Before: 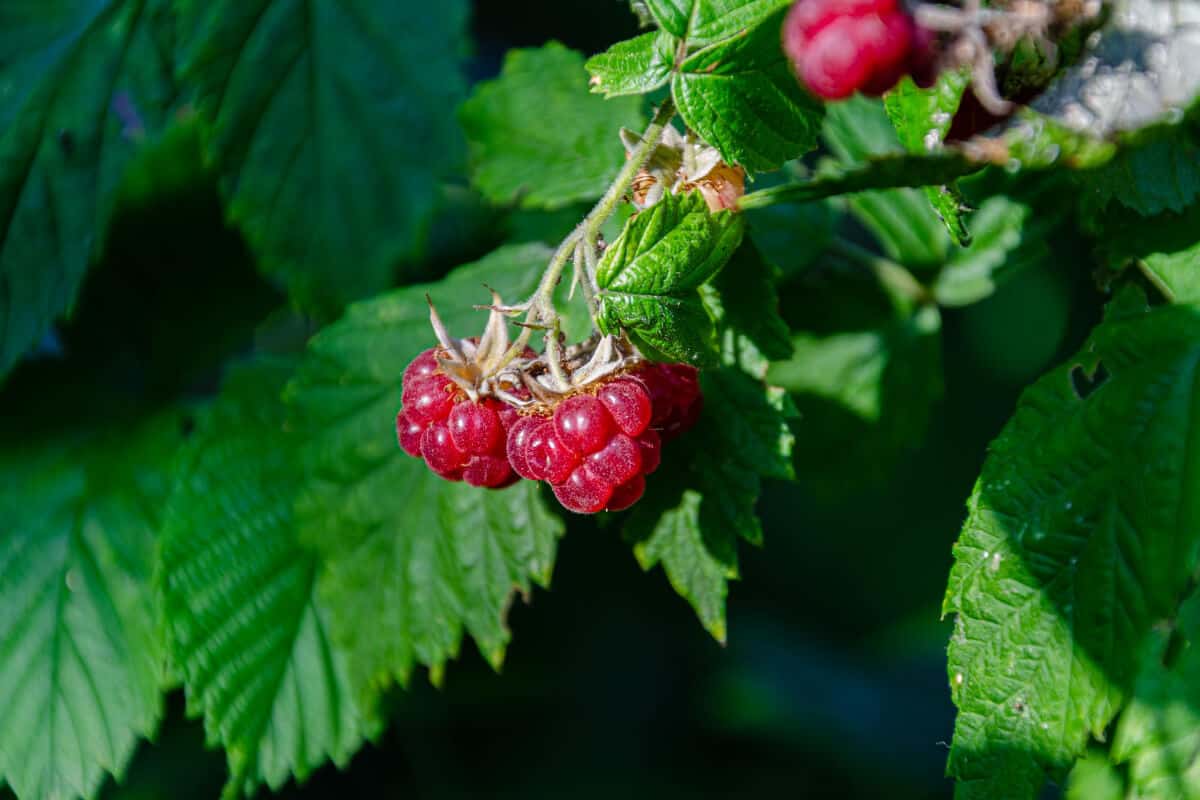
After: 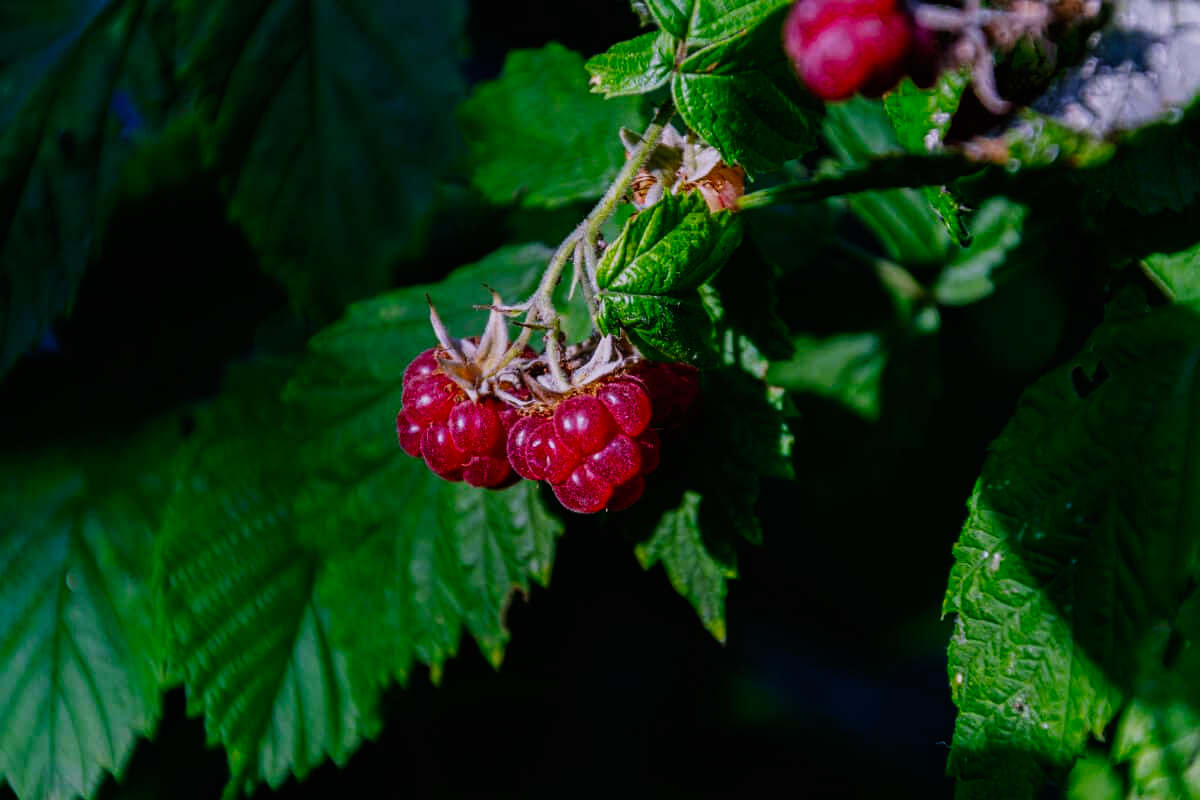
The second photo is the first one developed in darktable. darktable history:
exposure: exposure -2.002 EV, compensate highlight preservation false
base curve: curves: ch0 [(0, 0) (0.007, 0.004) (0.027, 0.03) (0.046, 0.07) (0.207, 0.54) (0.442, 0.872) (0.673, 0.972) (1, 1)], preserve colors none
white balance: red 1.042, blue 1.17
